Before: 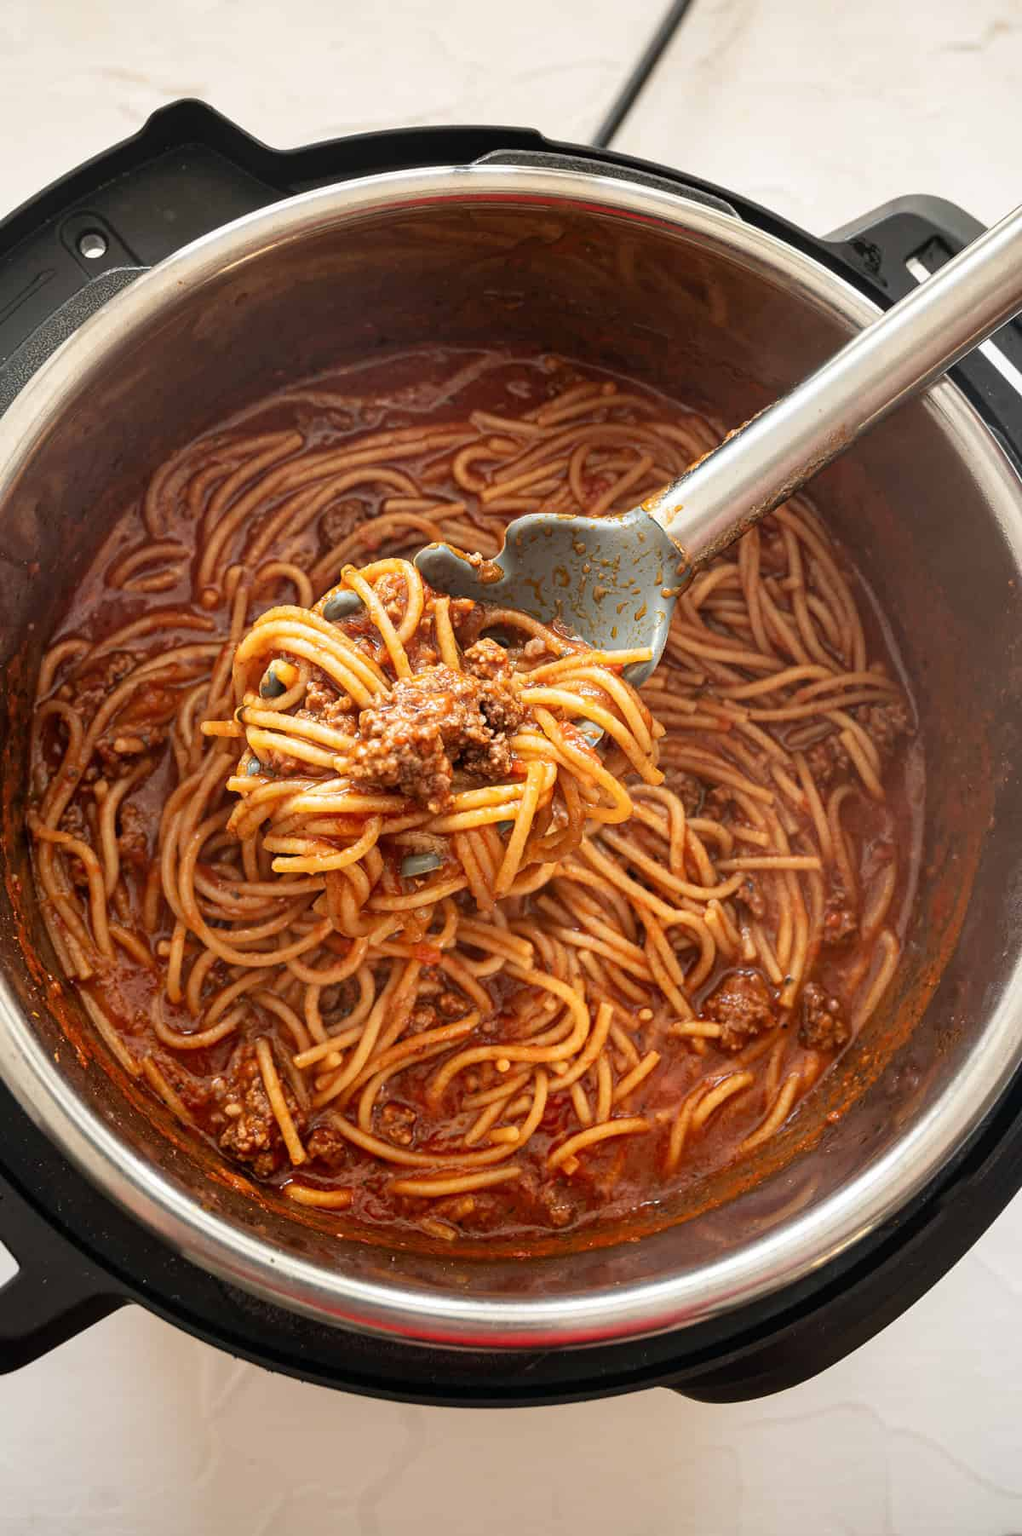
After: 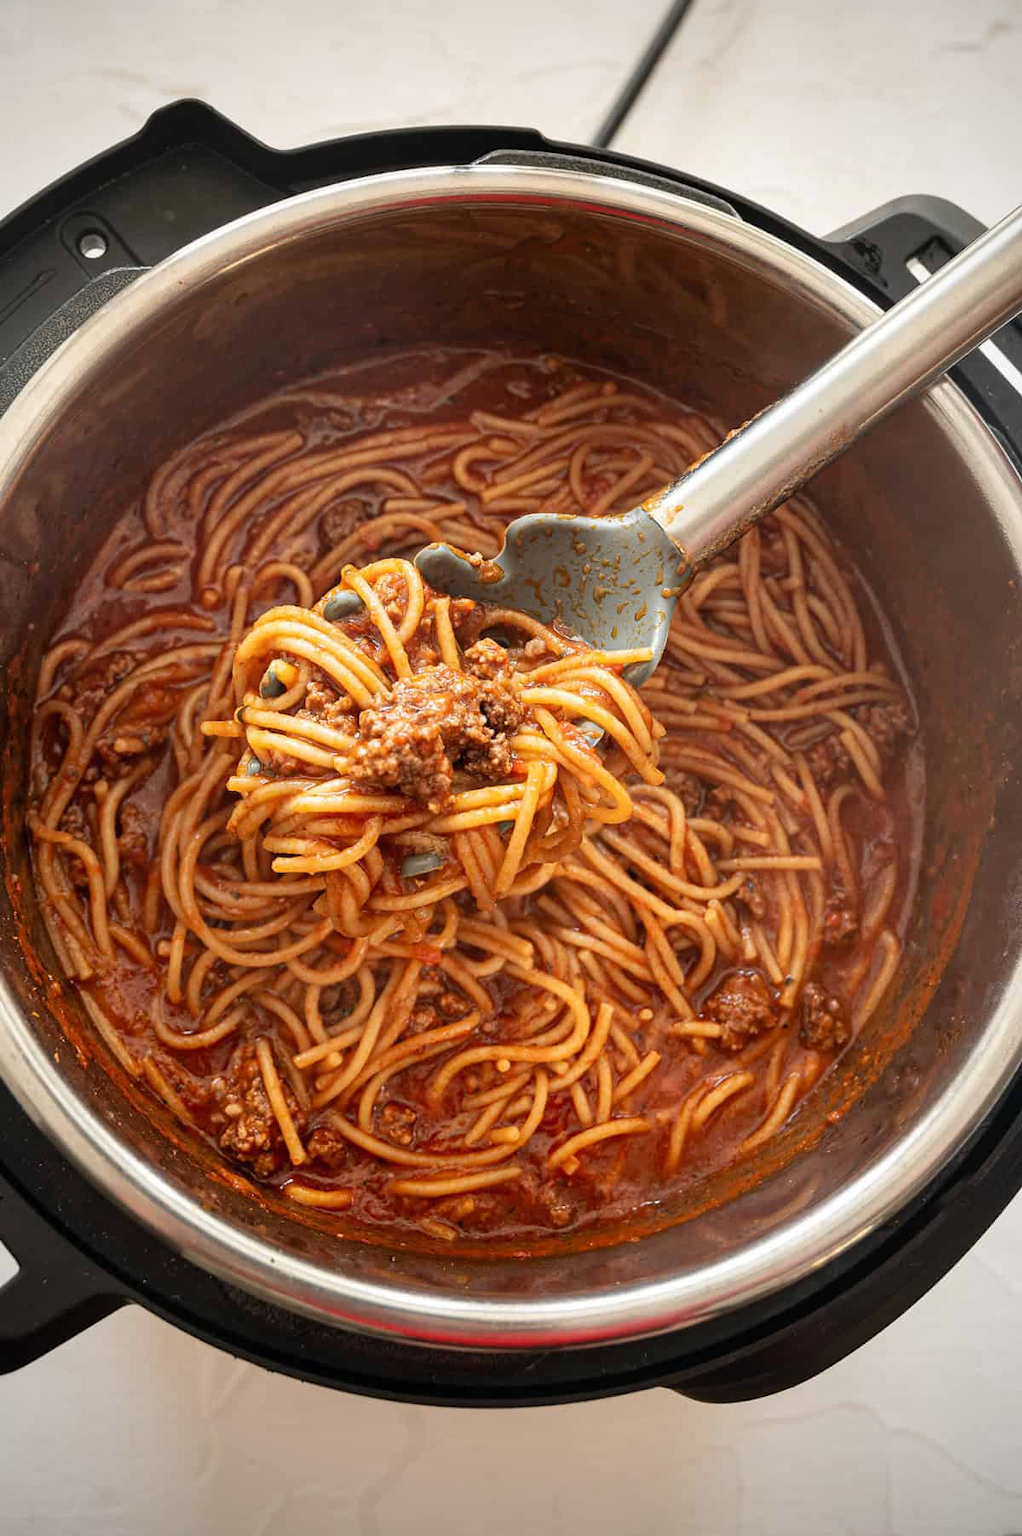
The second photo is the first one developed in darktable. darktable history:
levels: mode automatic, levels [0.012, 0.367, 0.697]
vignetting: fall-off radius 61.23%
